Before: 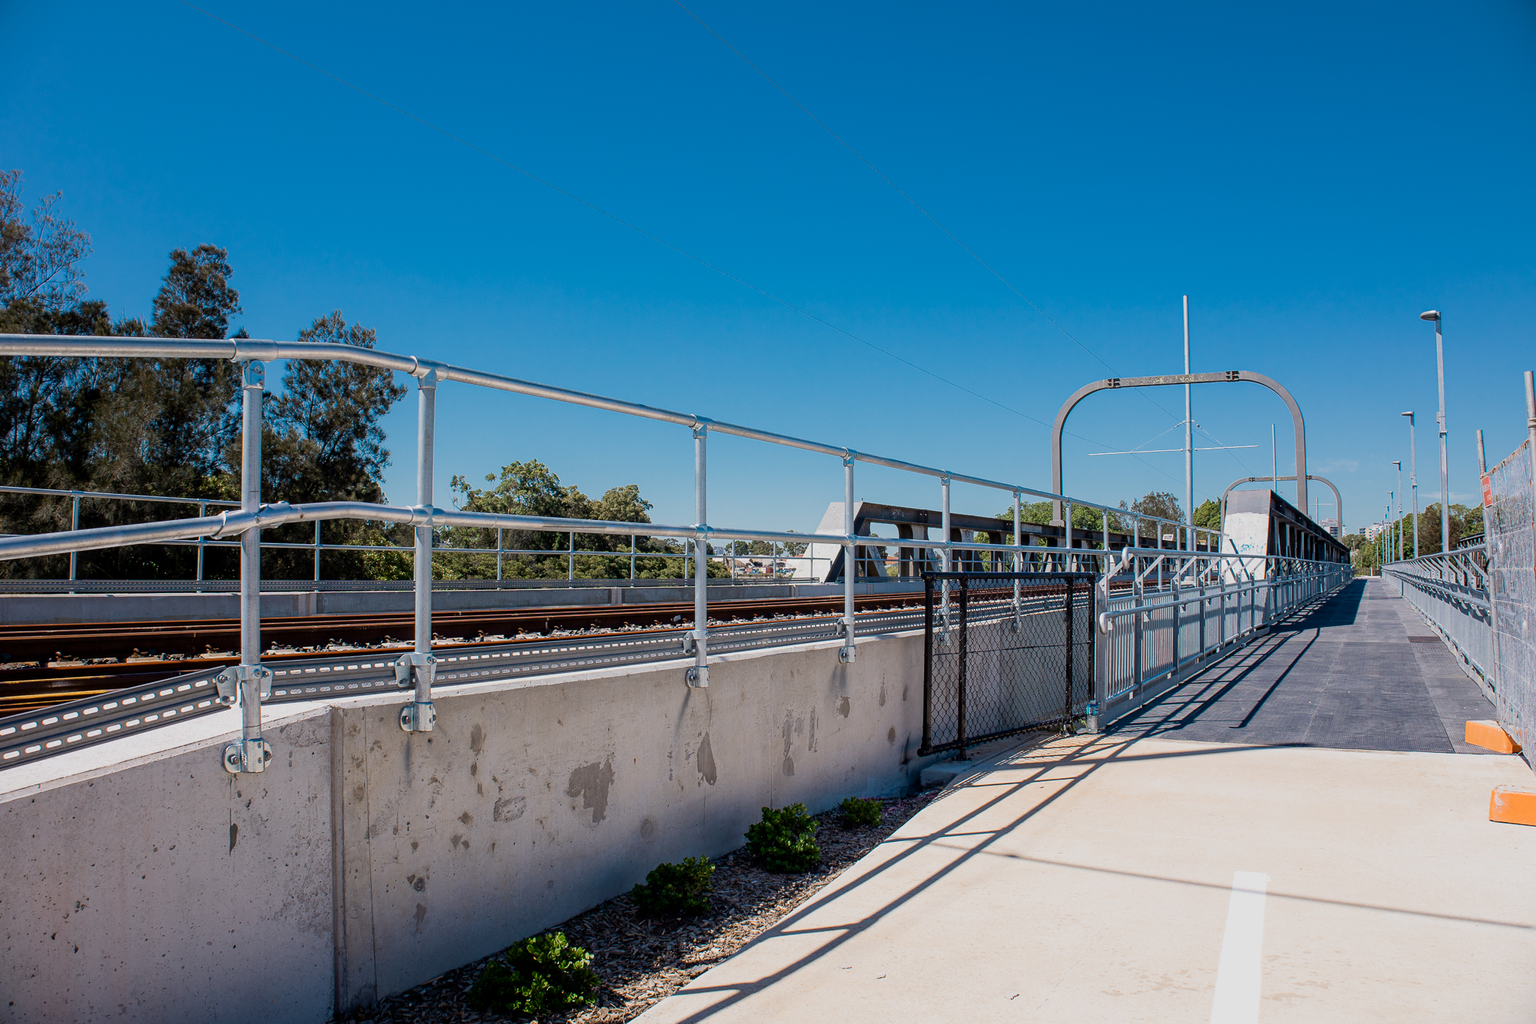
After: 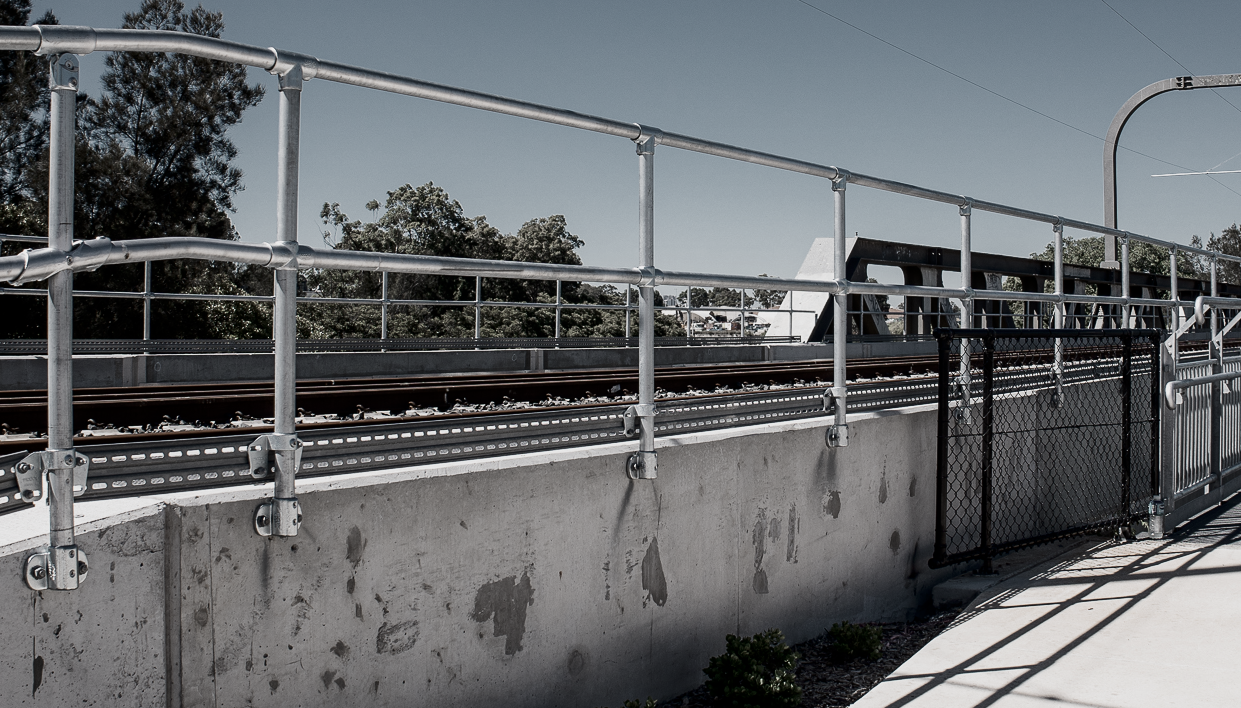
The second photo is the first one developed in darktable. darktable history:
color correction: saturation 0.2
color zones: curves: ch0 [(0.25, 0.5) (0.463, 0.627) (0.484, 0.637) (0.75, 0.5)]
crop: left 13.312%, top 31.28%, right 24.627%, bottom 15.582%
contrast brightness saturation: contrast 0.21, brightness -0.11, saturation 0.21
